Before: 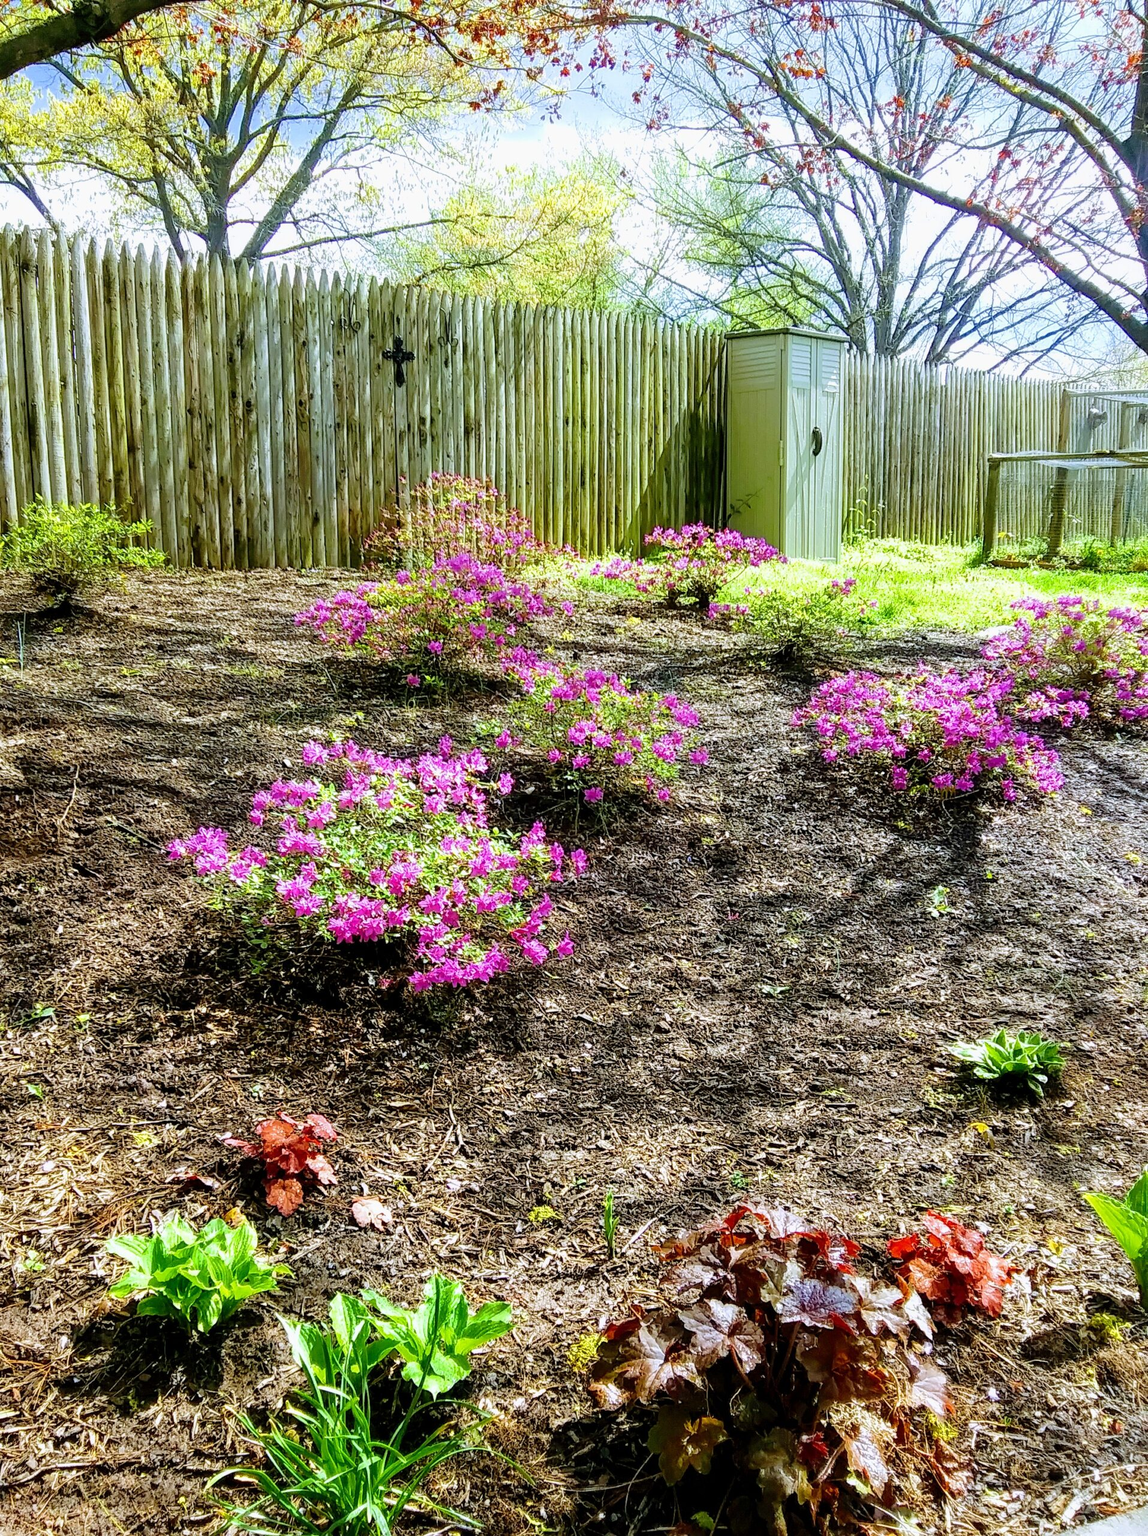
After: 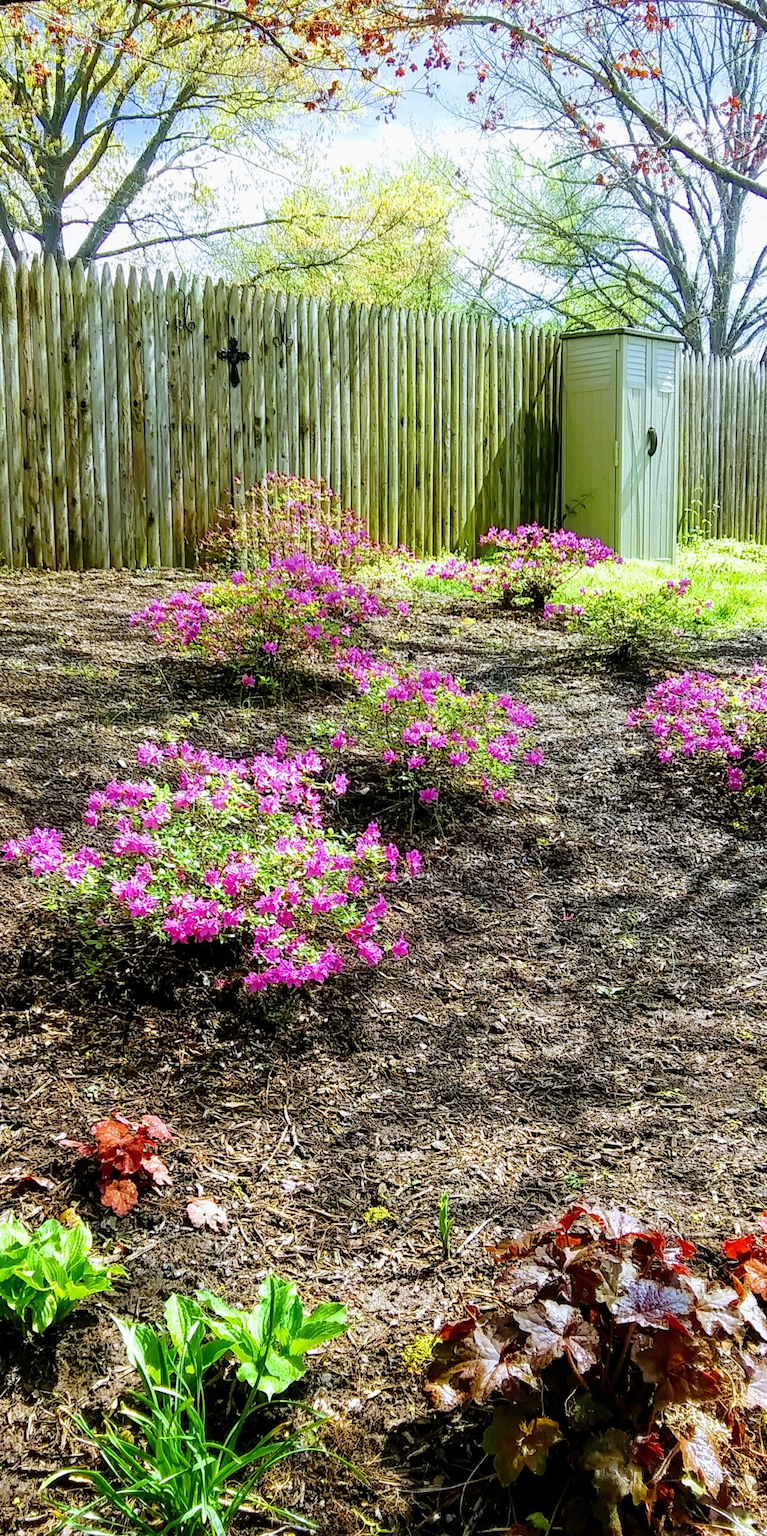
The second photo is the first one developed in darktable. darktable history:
crop and rotate: left 14.443%, right 18.737%
